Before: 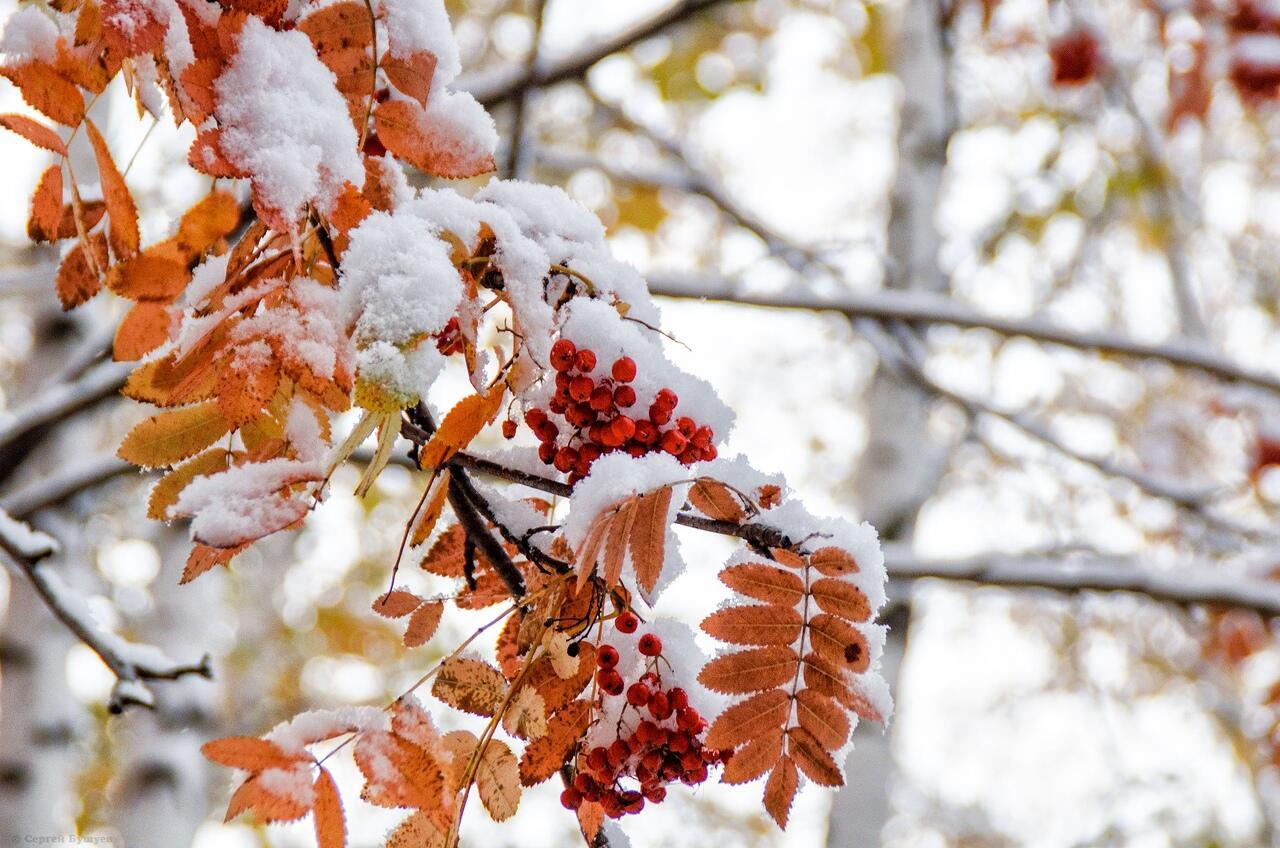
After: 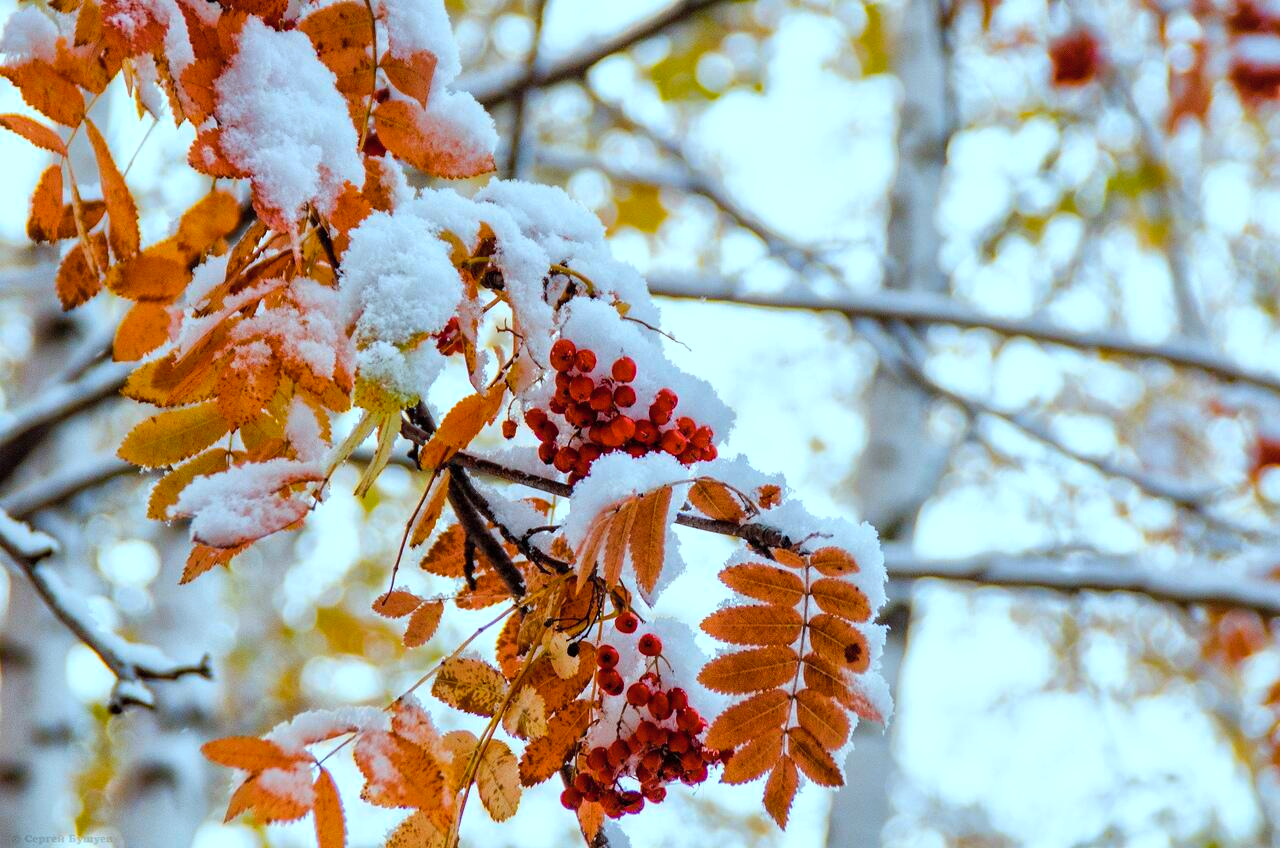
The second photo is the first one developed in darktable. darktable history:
shadows and highlights: shadows 25.13, highlights -26.05
color correction: highlights a* -12.17, highlights b* -15.23
color balance rgb: linear chroma grading › shadows -7.716%, linear chroma grading › global chroma 9.887%, perceptual saturation grading › global saturation 25.269%, global vibrance 20%
